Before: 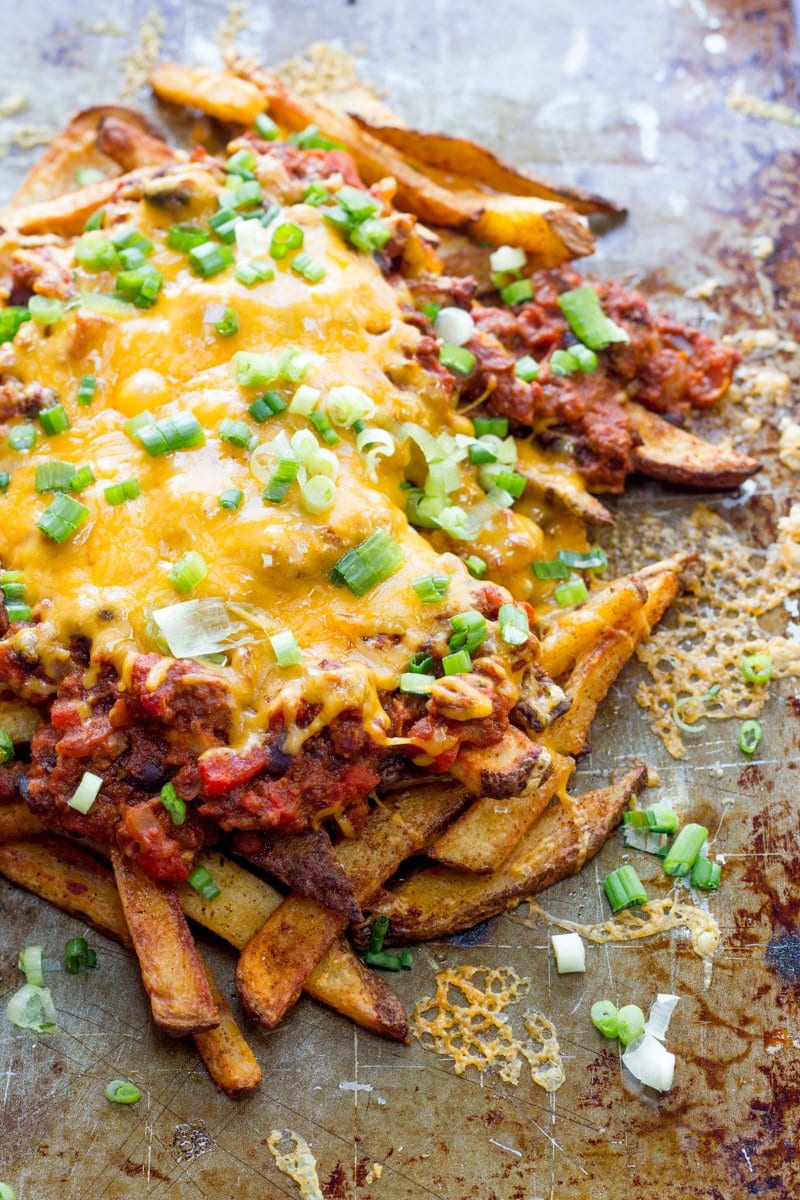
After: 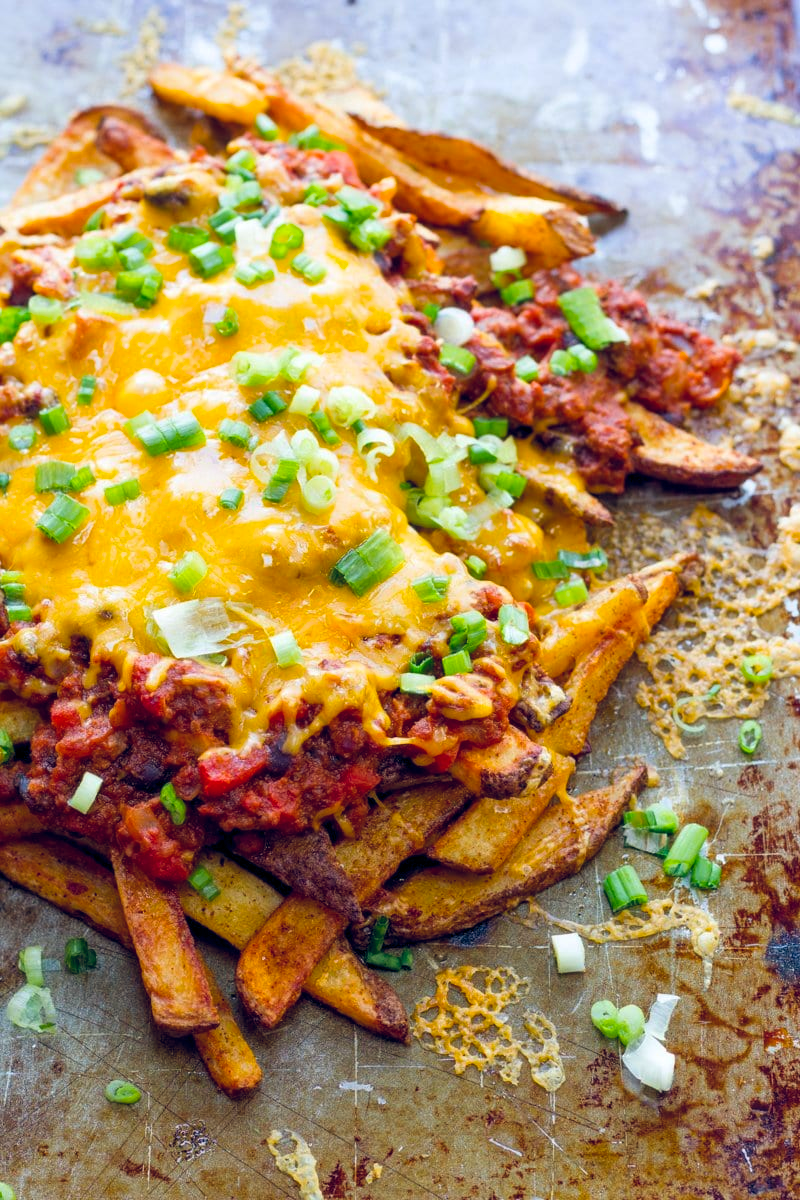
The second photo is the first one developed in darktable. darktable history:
color balance rgb: global offset › chroma 0.142%, global offset › hue 253.15°, perceptual saturation grading › global saturation 17.599%, global vibrance 20%
